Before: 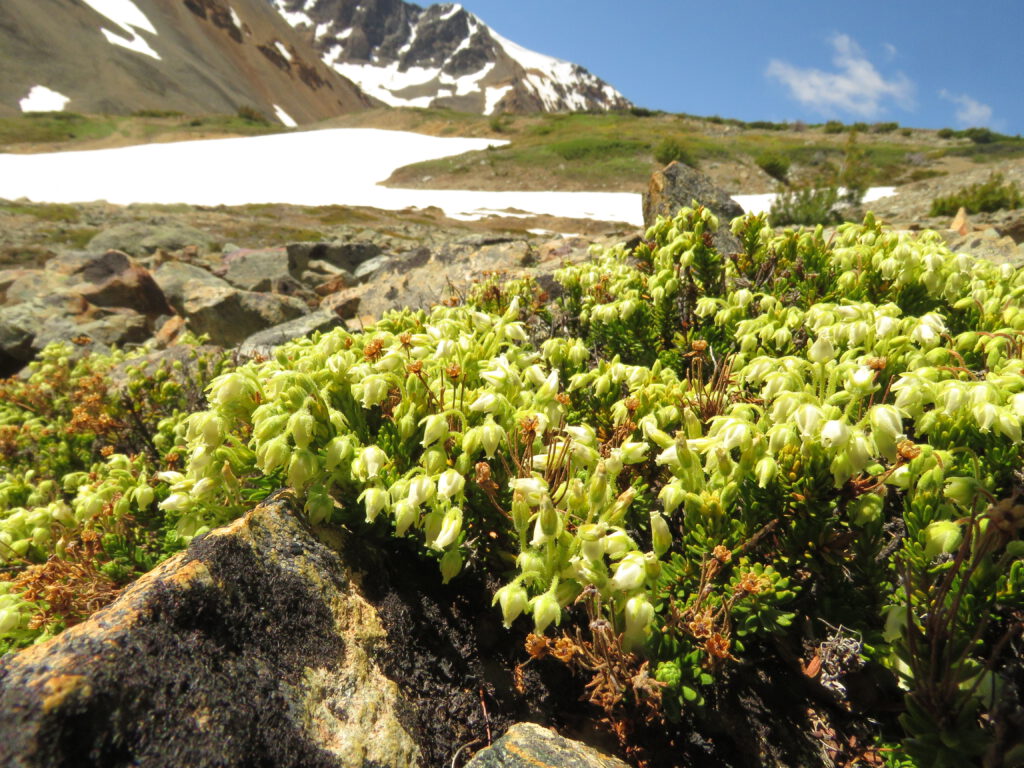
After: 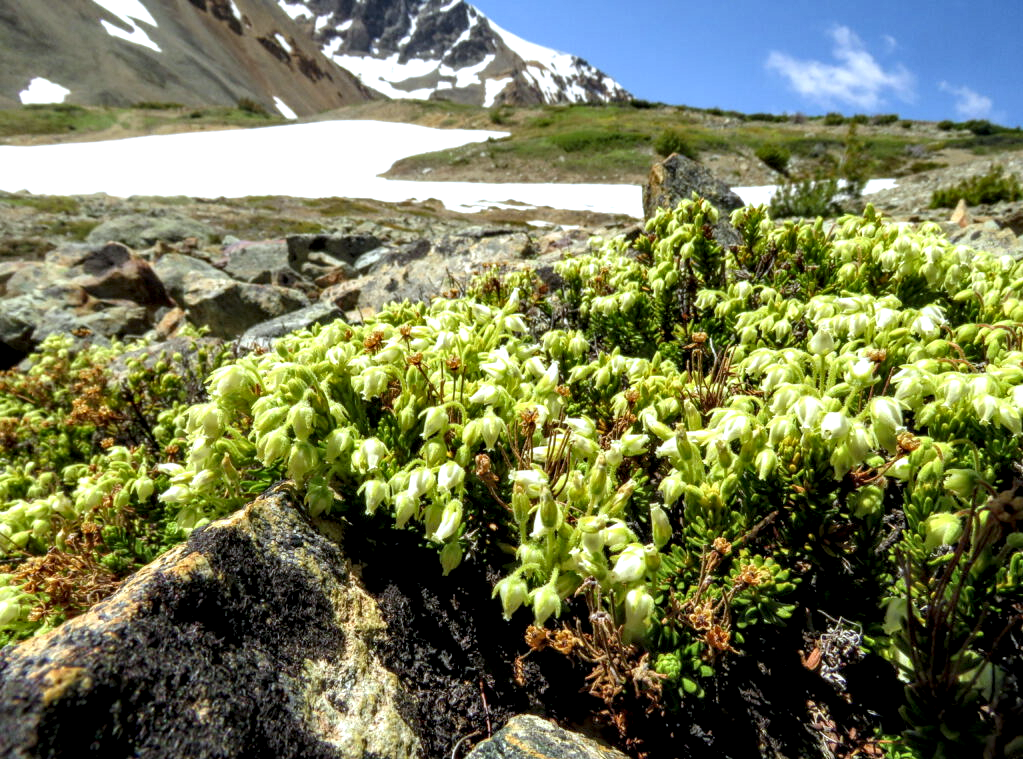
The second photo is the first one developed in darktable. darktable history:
crop: top 1.049%, right 0.001%
local contrast: highlights 60%, shadows 60%, detail 160%
exposure: black level correction 0.005, exposure 0.014 EV, compensate highlight preservation false
white balance: red 0.926, green 1.003, blue 1.133
